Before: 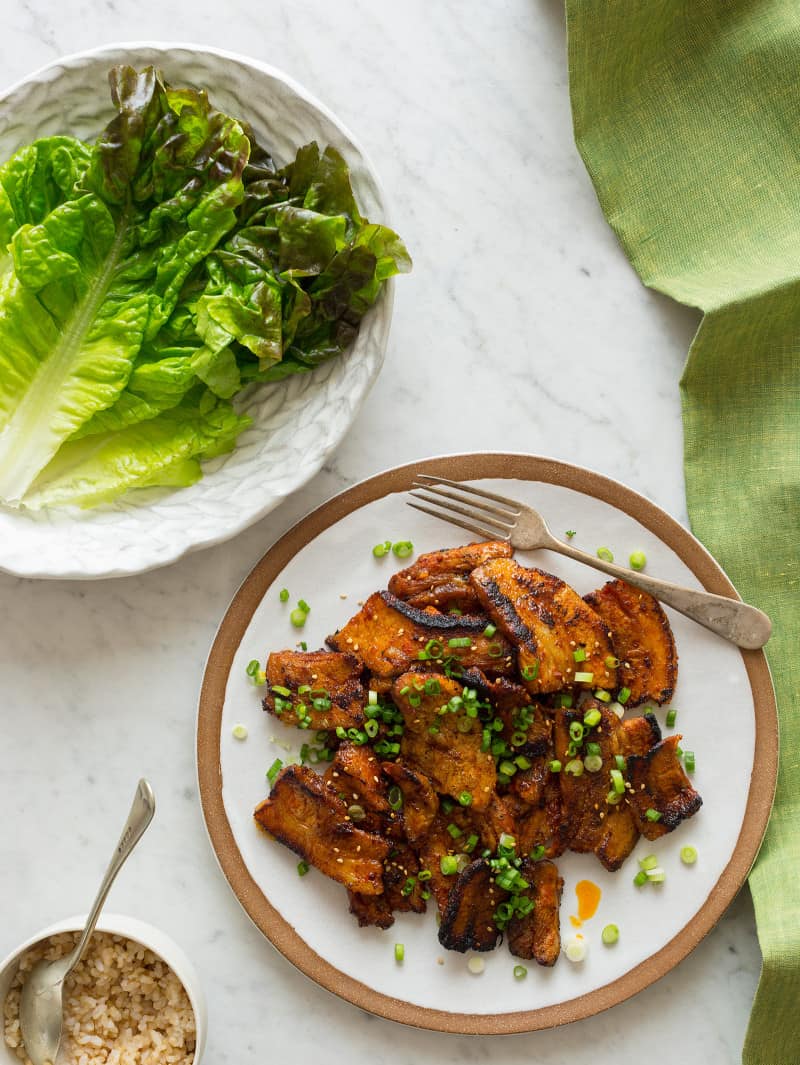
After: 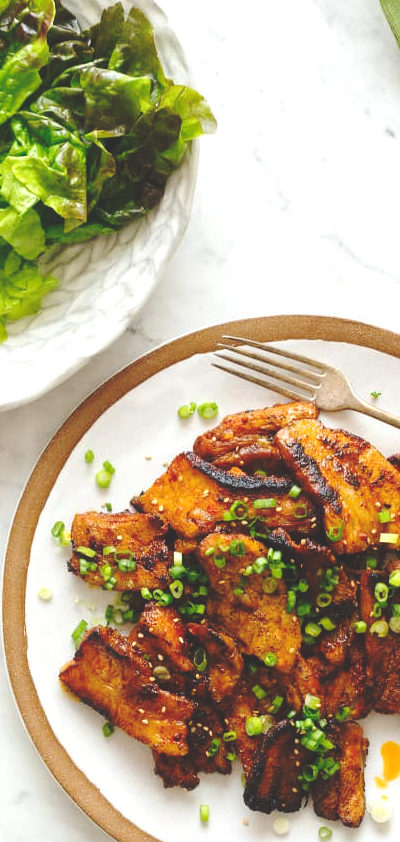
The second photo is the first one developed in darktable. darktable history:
crop and rotate: angle 0.011°, left 24.425%, top 13.13%, right 25.548%, bottom 7.721%
exposure: black level correction 0.001, exposure 0.5 EV, compensate exposure bias true, compensate highlight preservation false
base curve: curves: ch0 [(0, 0.024) (0.055, 0.065) (0.121, 0.166) (0.236, 0.319) (0.693, 0.726) (1, 1)], preserve colors none
